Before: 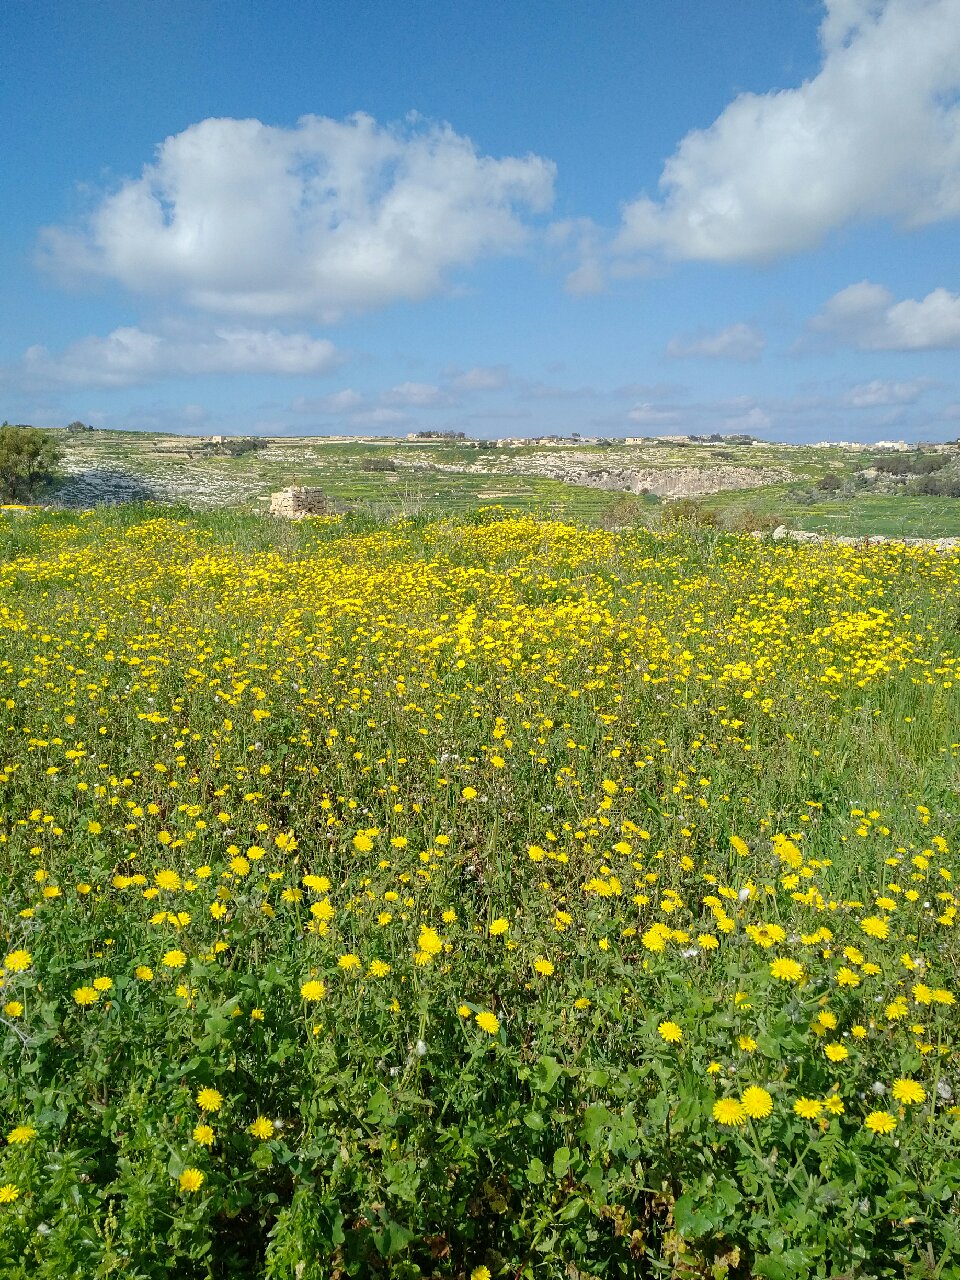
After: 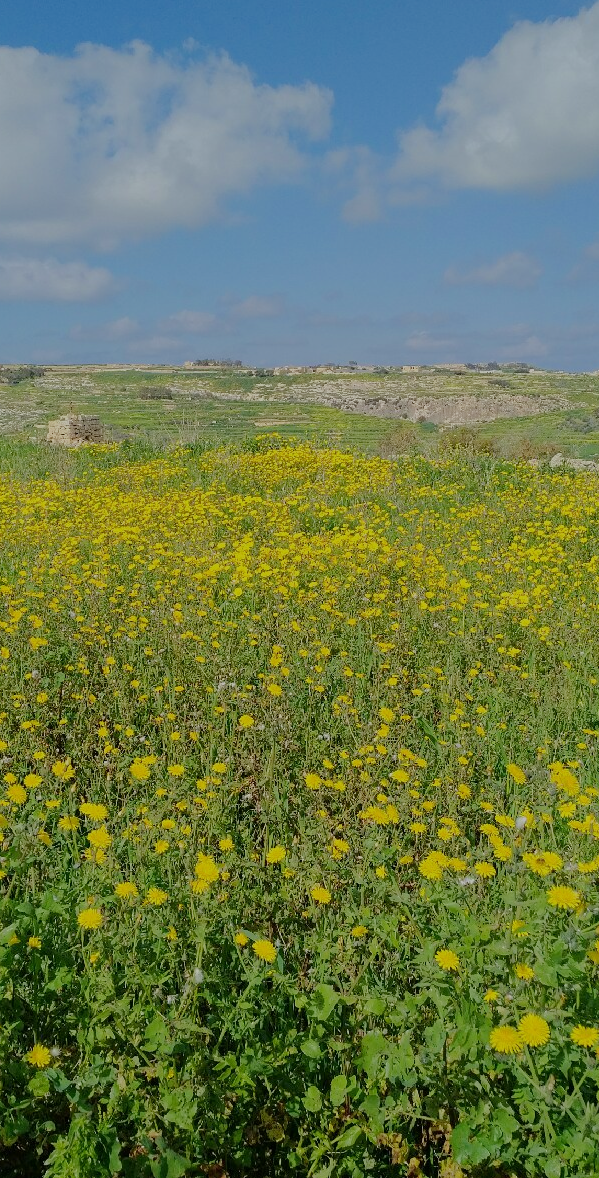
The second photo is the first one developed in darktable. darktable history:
crop and rotate: left 23.307%, top 5.641%, right 14.247%, bottom 2.27%
tone equalizer: -8 EV -0.007 EV, -7 EV 0.045 EV, -6 EV -0.007 EV, -5 EV 0.008 EV, -4 EV -0.033 EV, -3 EV -0.234 EV, -2 EV -0.653 EV, -1 EV -0.96 EV, +0 EV -0.979 EV, edges refinement/feathering 500, mask exposure compensation -1.57 EV, preserve details no
